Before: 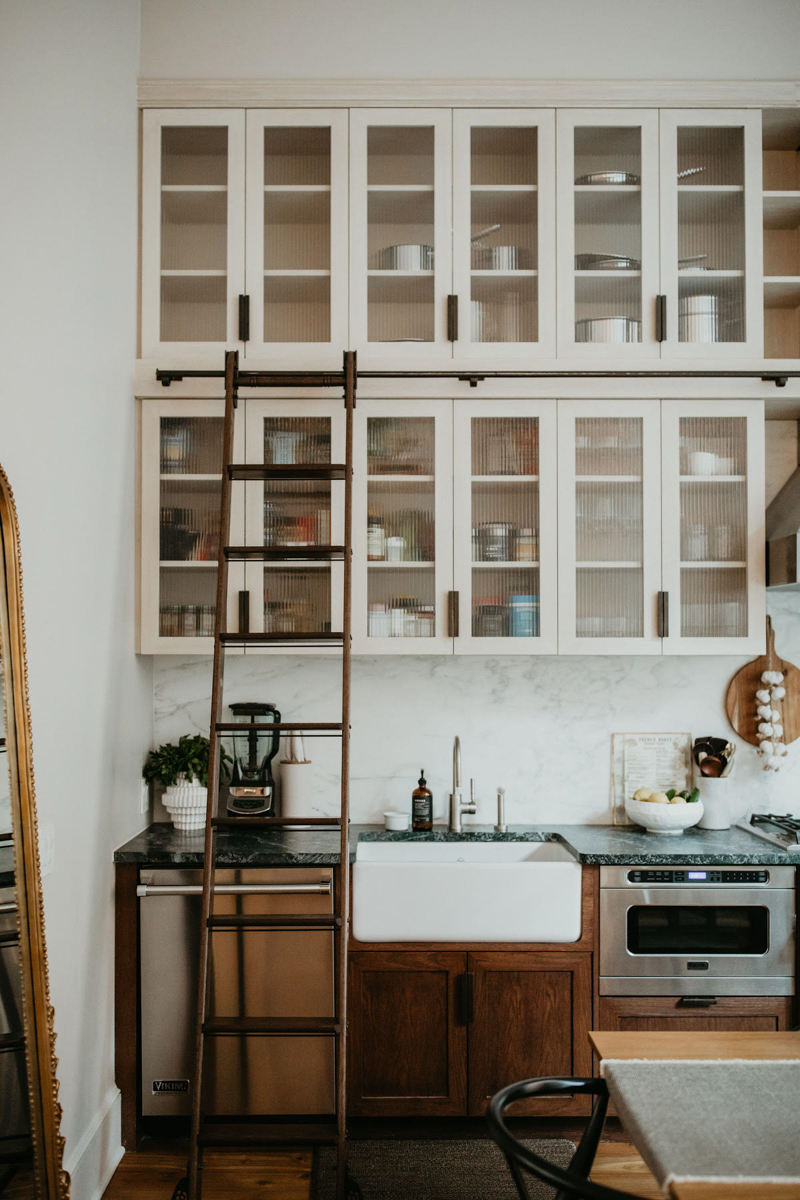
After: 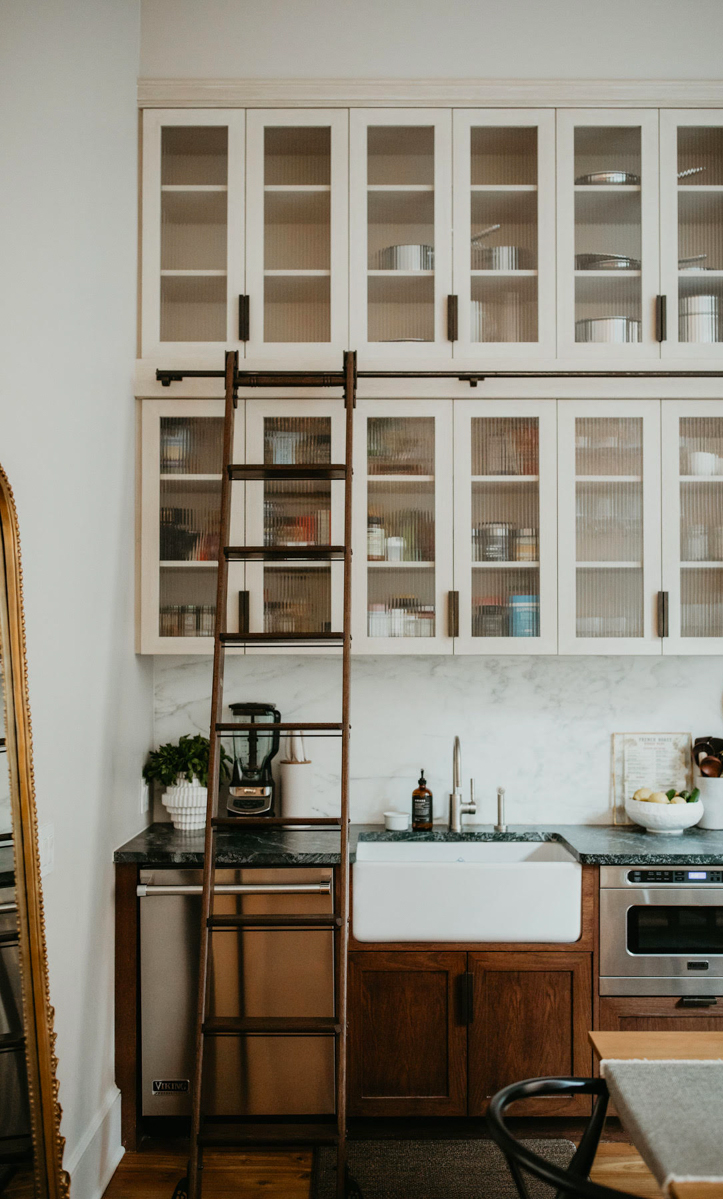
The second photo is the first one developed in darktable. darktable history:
crop: right 9.509%, bottom 0.031%
color correction: saturation 1.1
